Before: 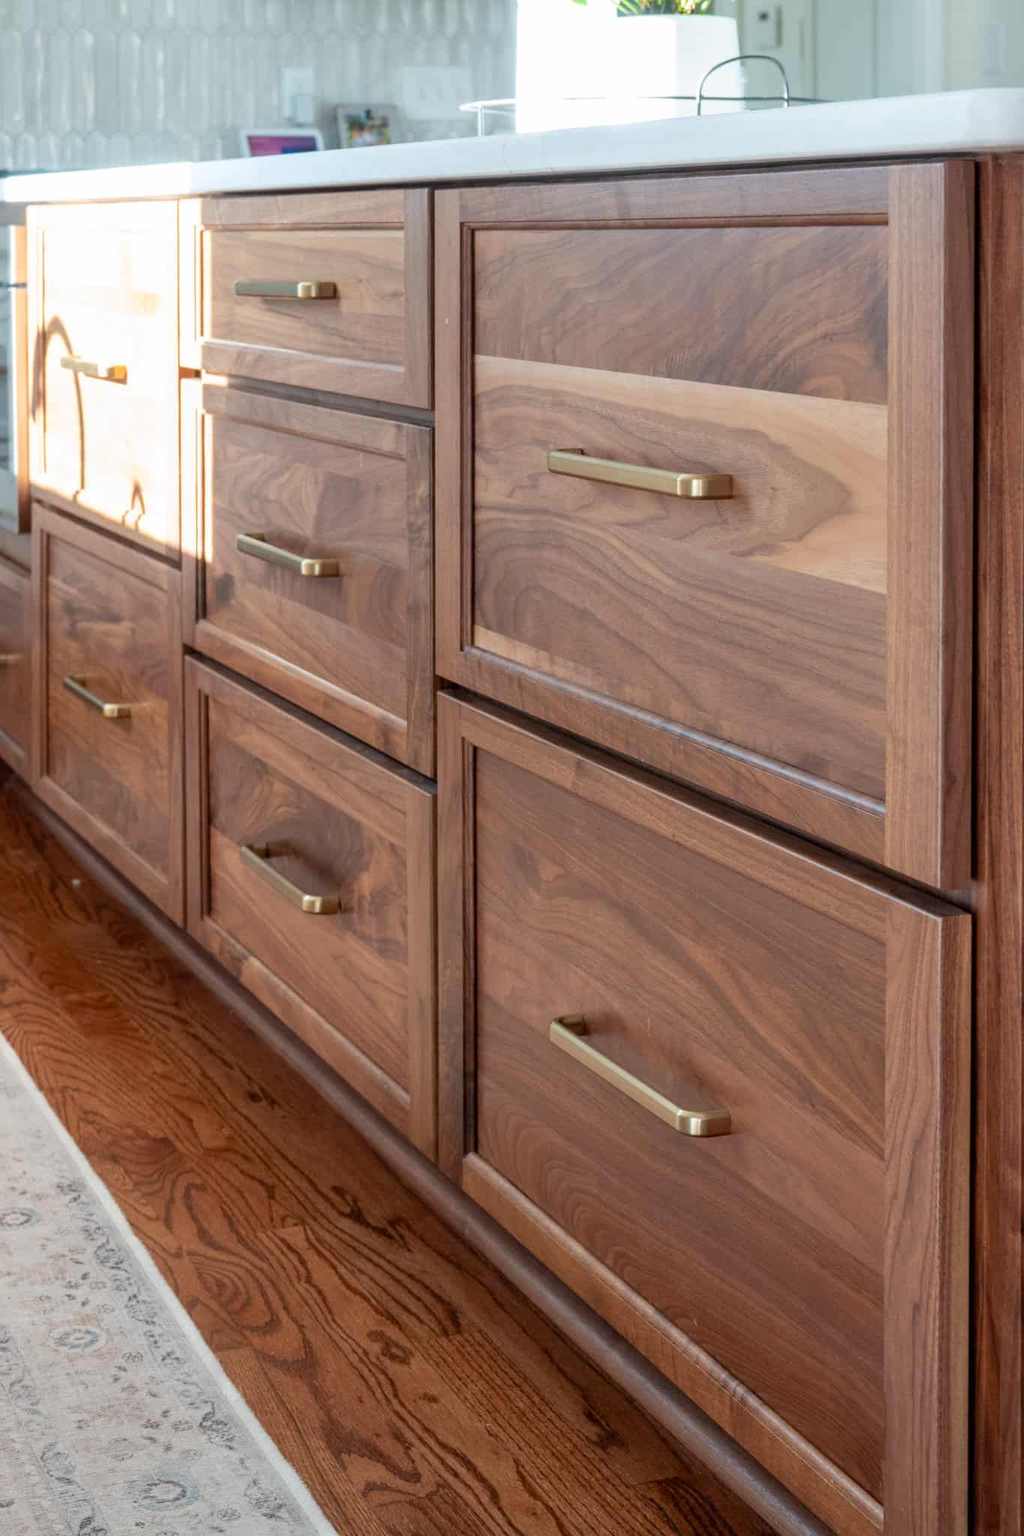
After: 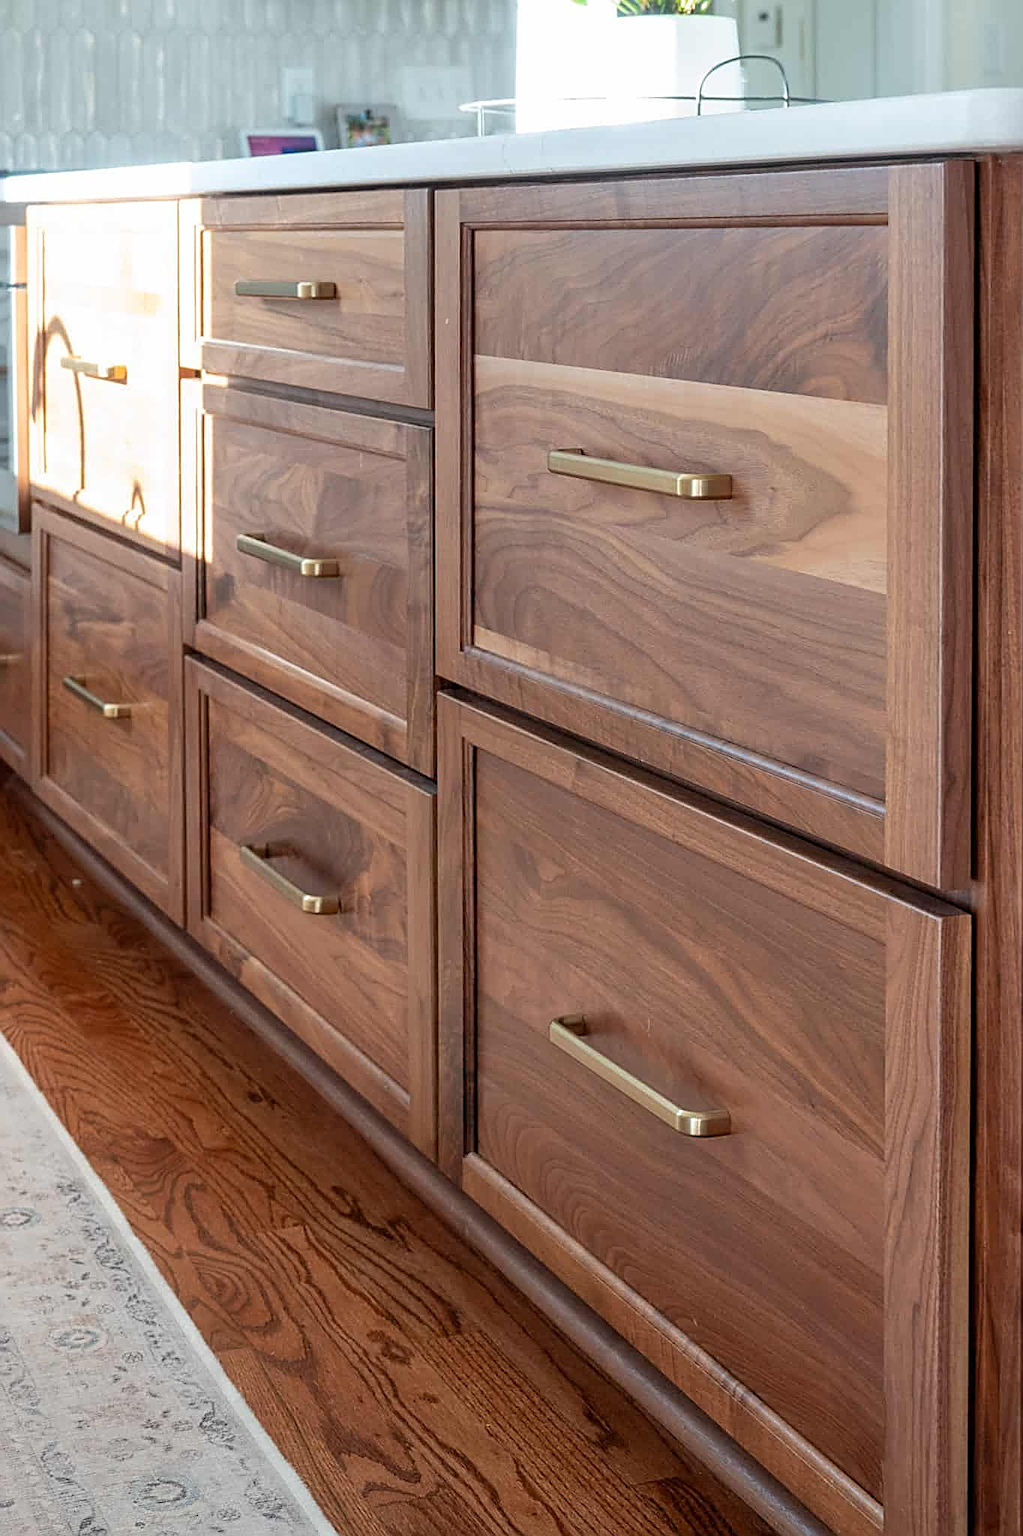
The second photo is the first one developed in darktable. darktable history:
sharpen: amount 0.905
